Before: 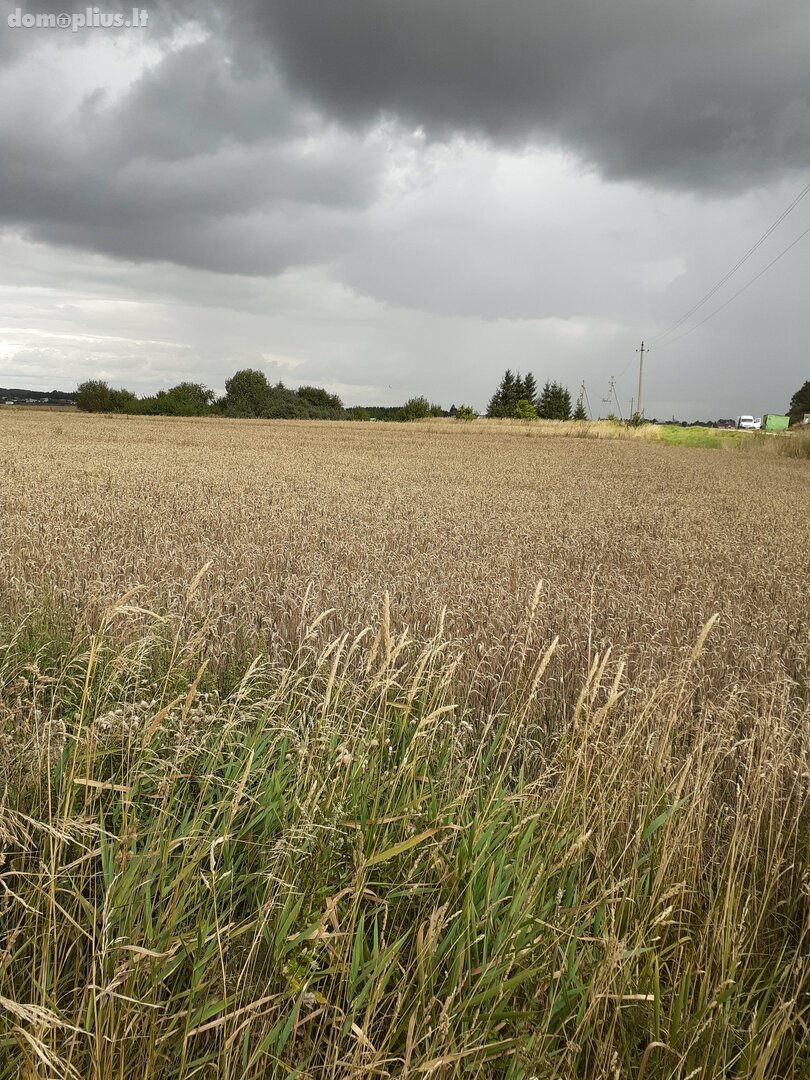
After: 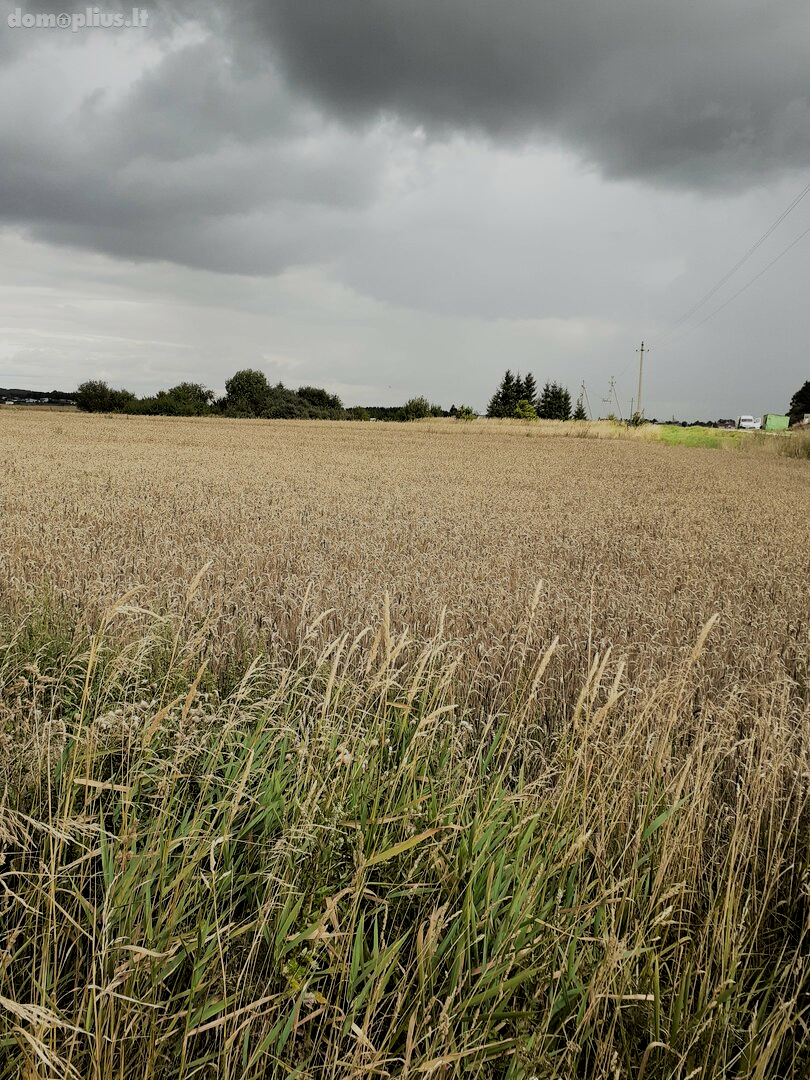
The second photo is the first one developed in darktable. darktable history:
filmic rgb: black relative exposure -4.16 EV, white relative exposure 5.1 EV, hardness 2.11, contrast 1.162
